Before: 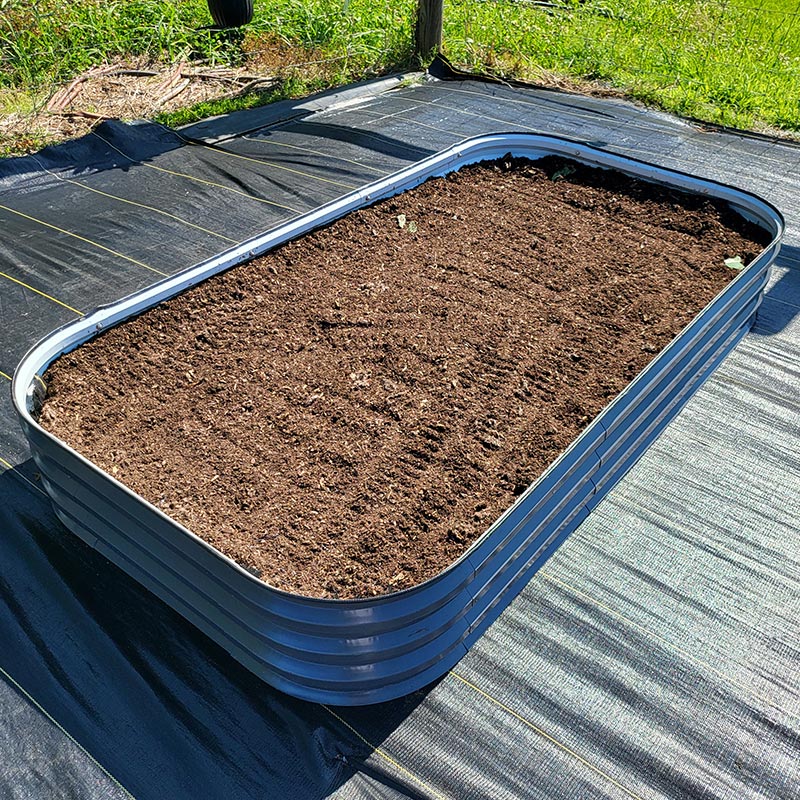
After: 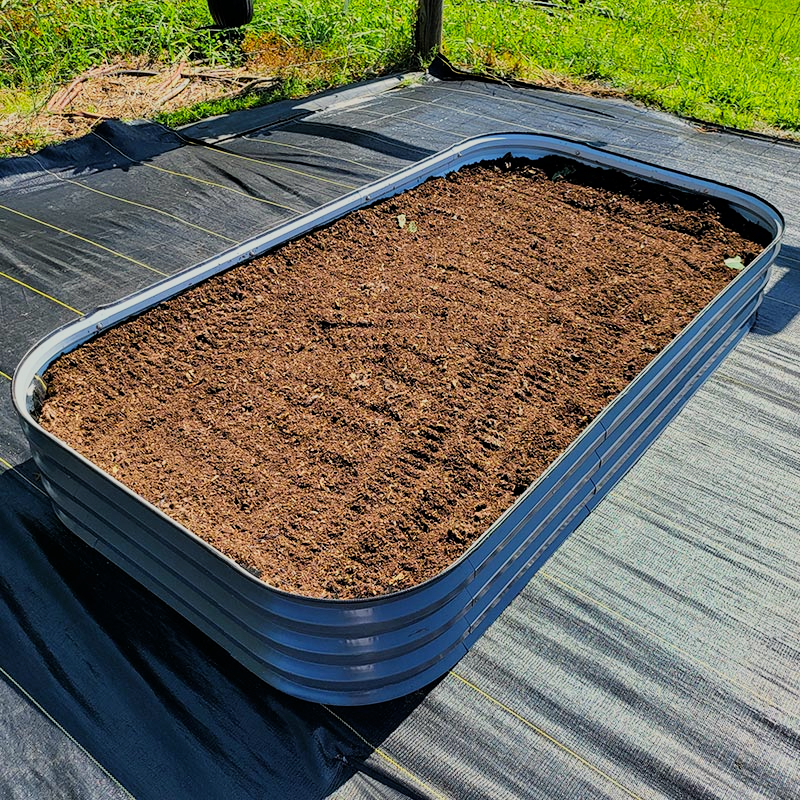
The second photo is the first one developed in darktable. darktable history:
color zones: curves: ch0 [(0.224, 0.526) (0.75, 0.5)]; ch1 [(0.055, 0.526) (0.224, 0.761) (0.377, 0.526) (0.75, 0.5)]
white balance: red 1.009, blue 0.985
filmic rgb: black relative exposure -7.65 EV, white relative exposure 4.56 EV, hardness 3.61, color science v6 (2022)
